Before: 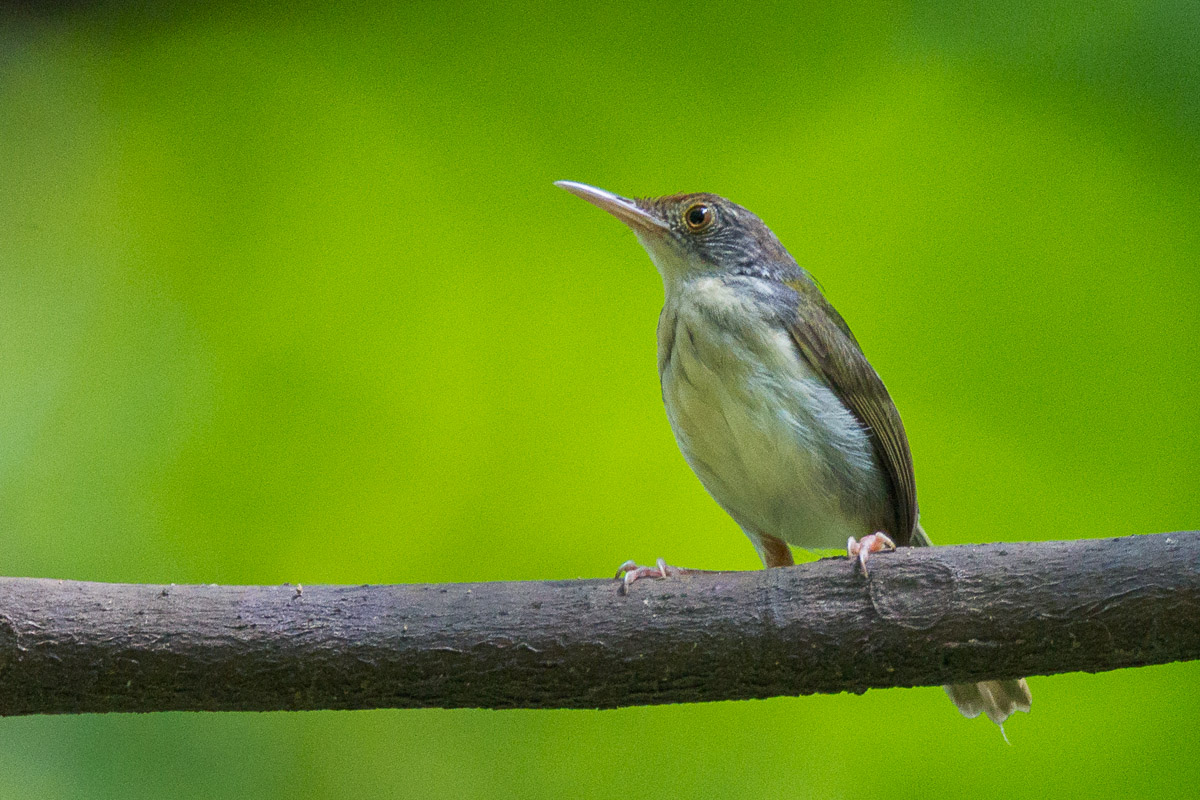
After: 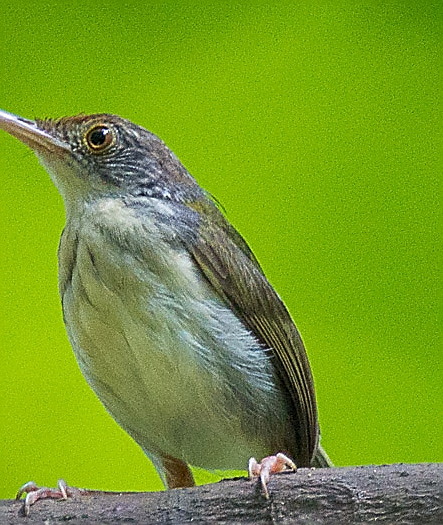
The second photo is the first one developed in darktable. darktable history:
crop and rotate: left 49.936%, top 10.094%, right 13.136%, bottom 24.256%
sharpen: radius 1.4, amount 1.25, threshold 0.7
